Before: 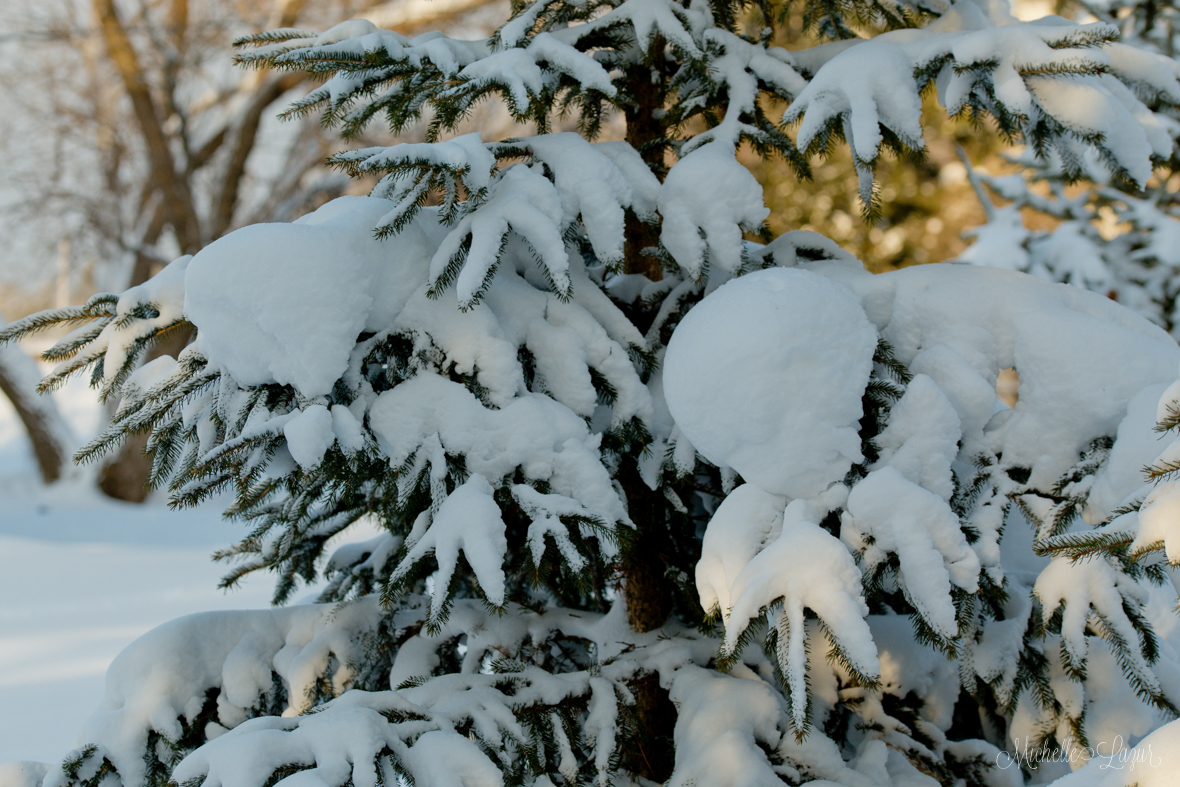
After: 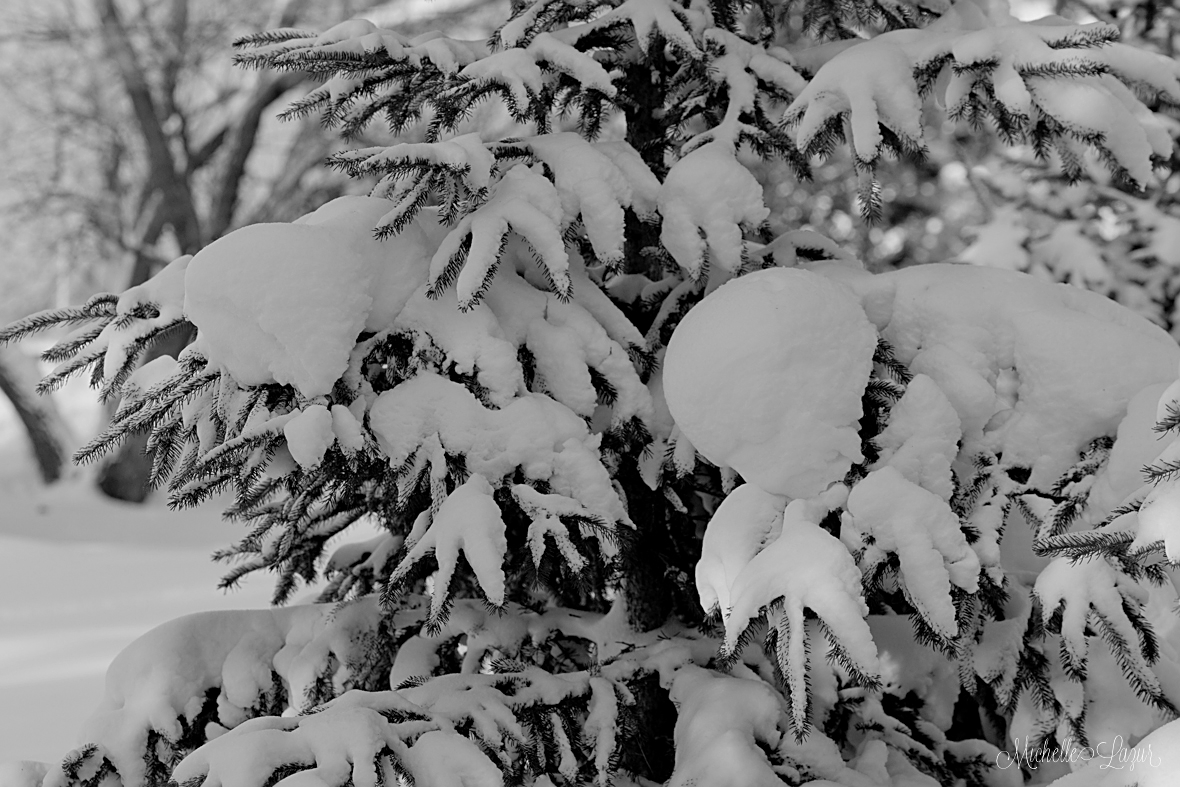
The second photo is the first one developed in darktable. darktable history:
rotate and perspective: automatic cropping off
monochrome: a 32, b 64, size 2.3
sharpen: on, module defaults
